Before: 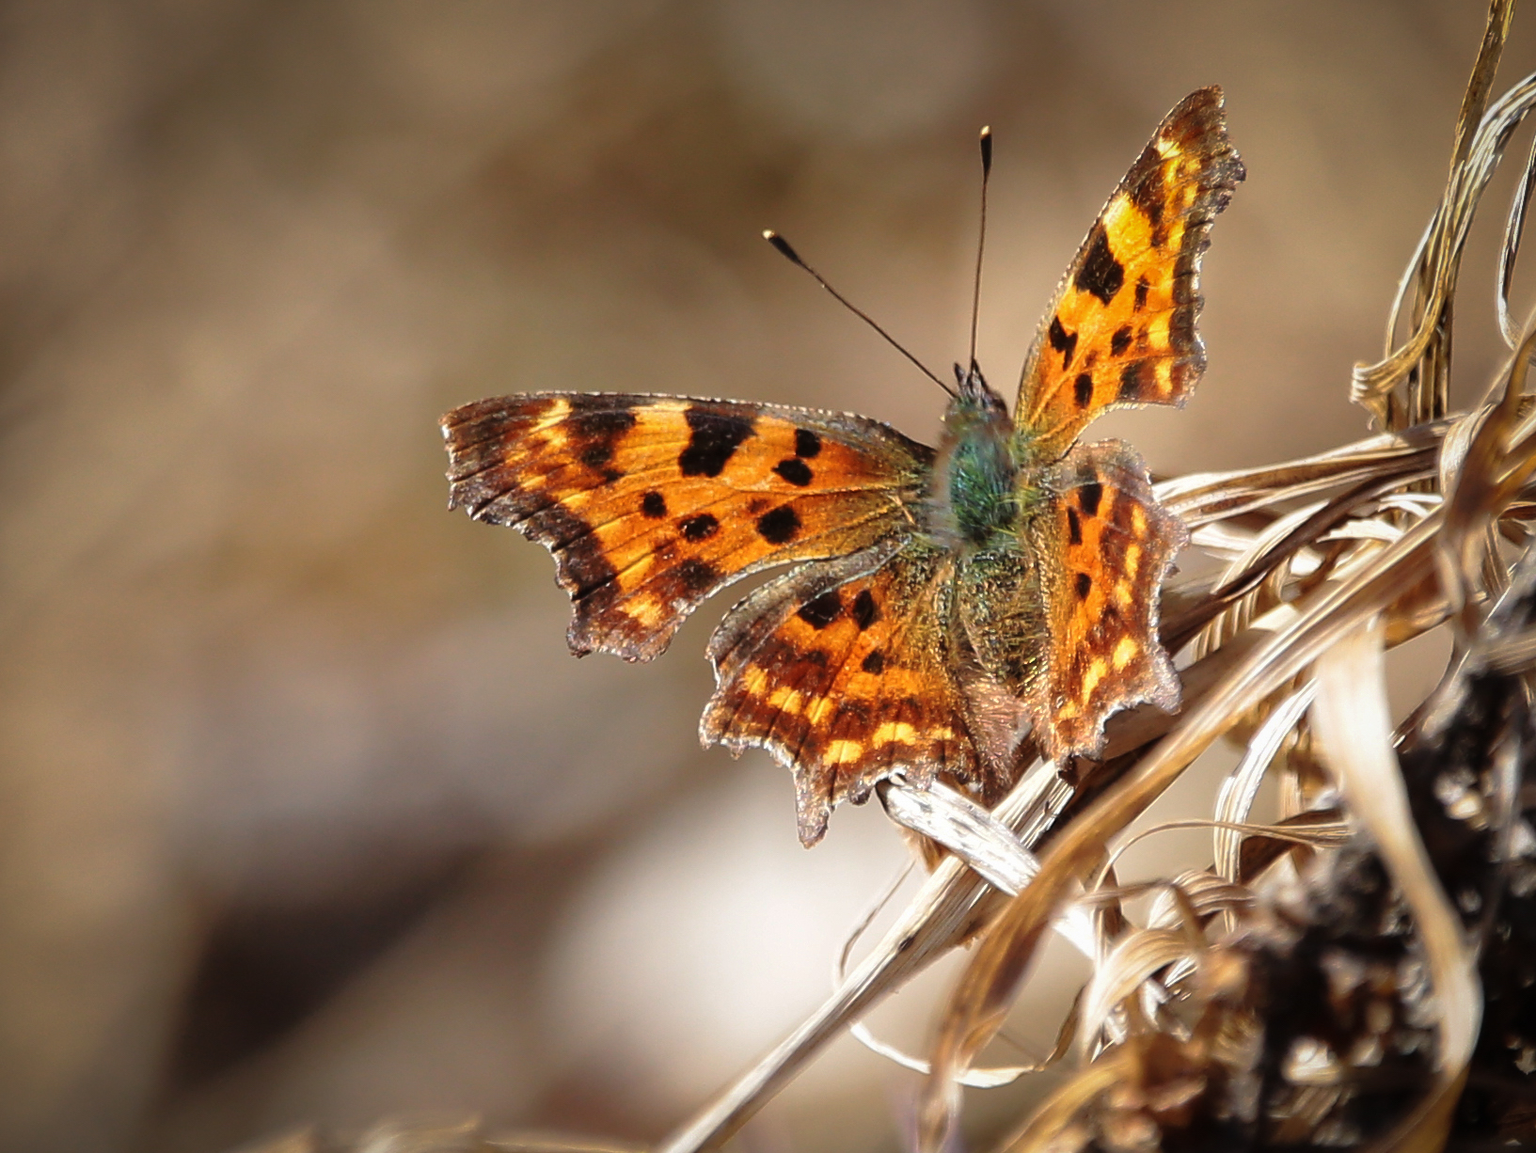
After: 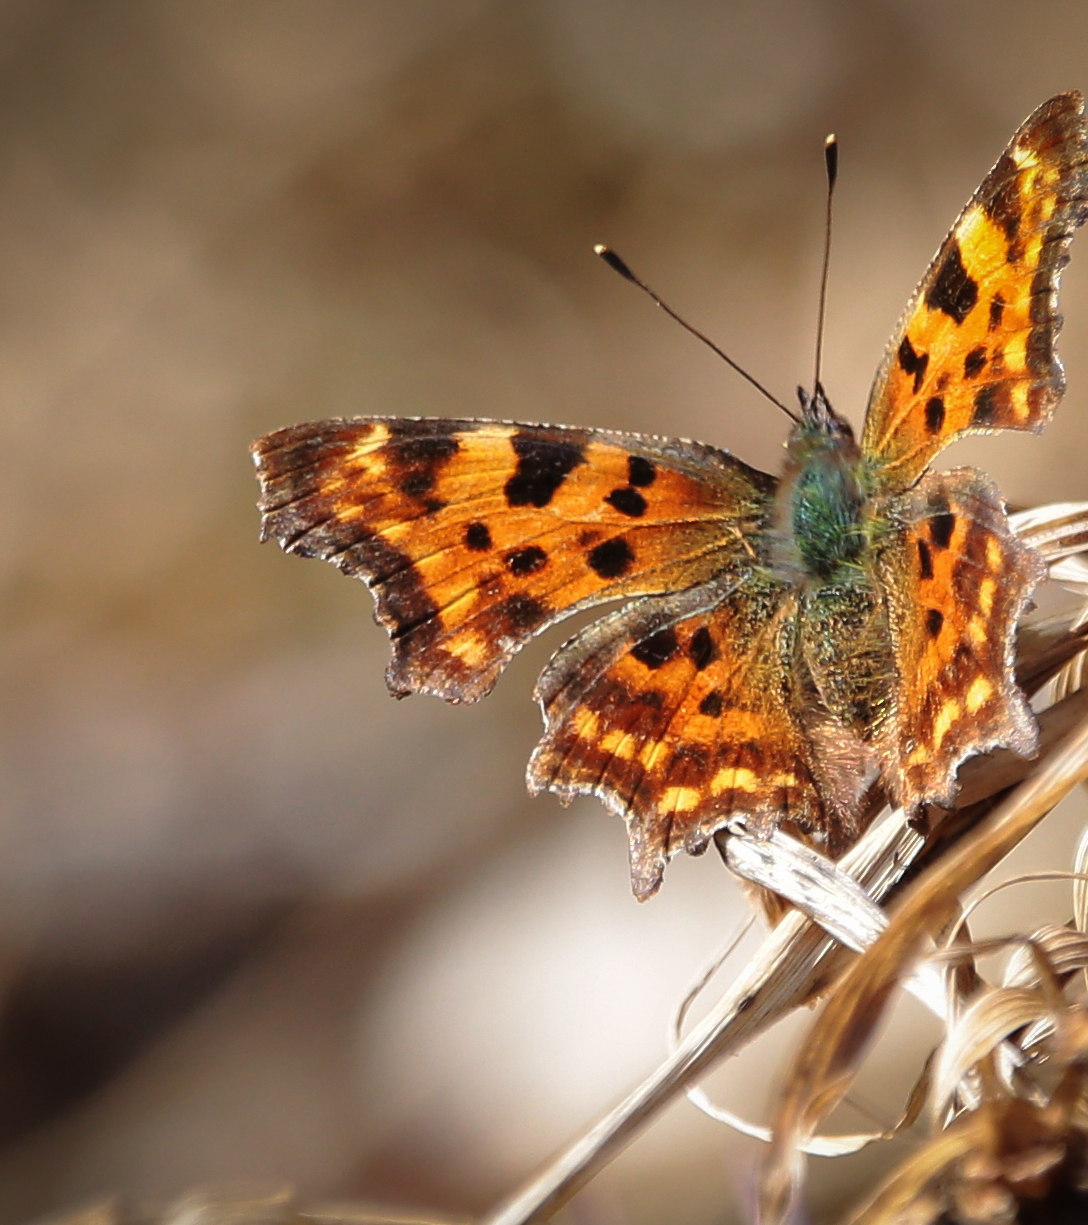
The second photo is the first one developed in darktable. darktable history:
crop and rotate: left 13.342%, right 19.991%
